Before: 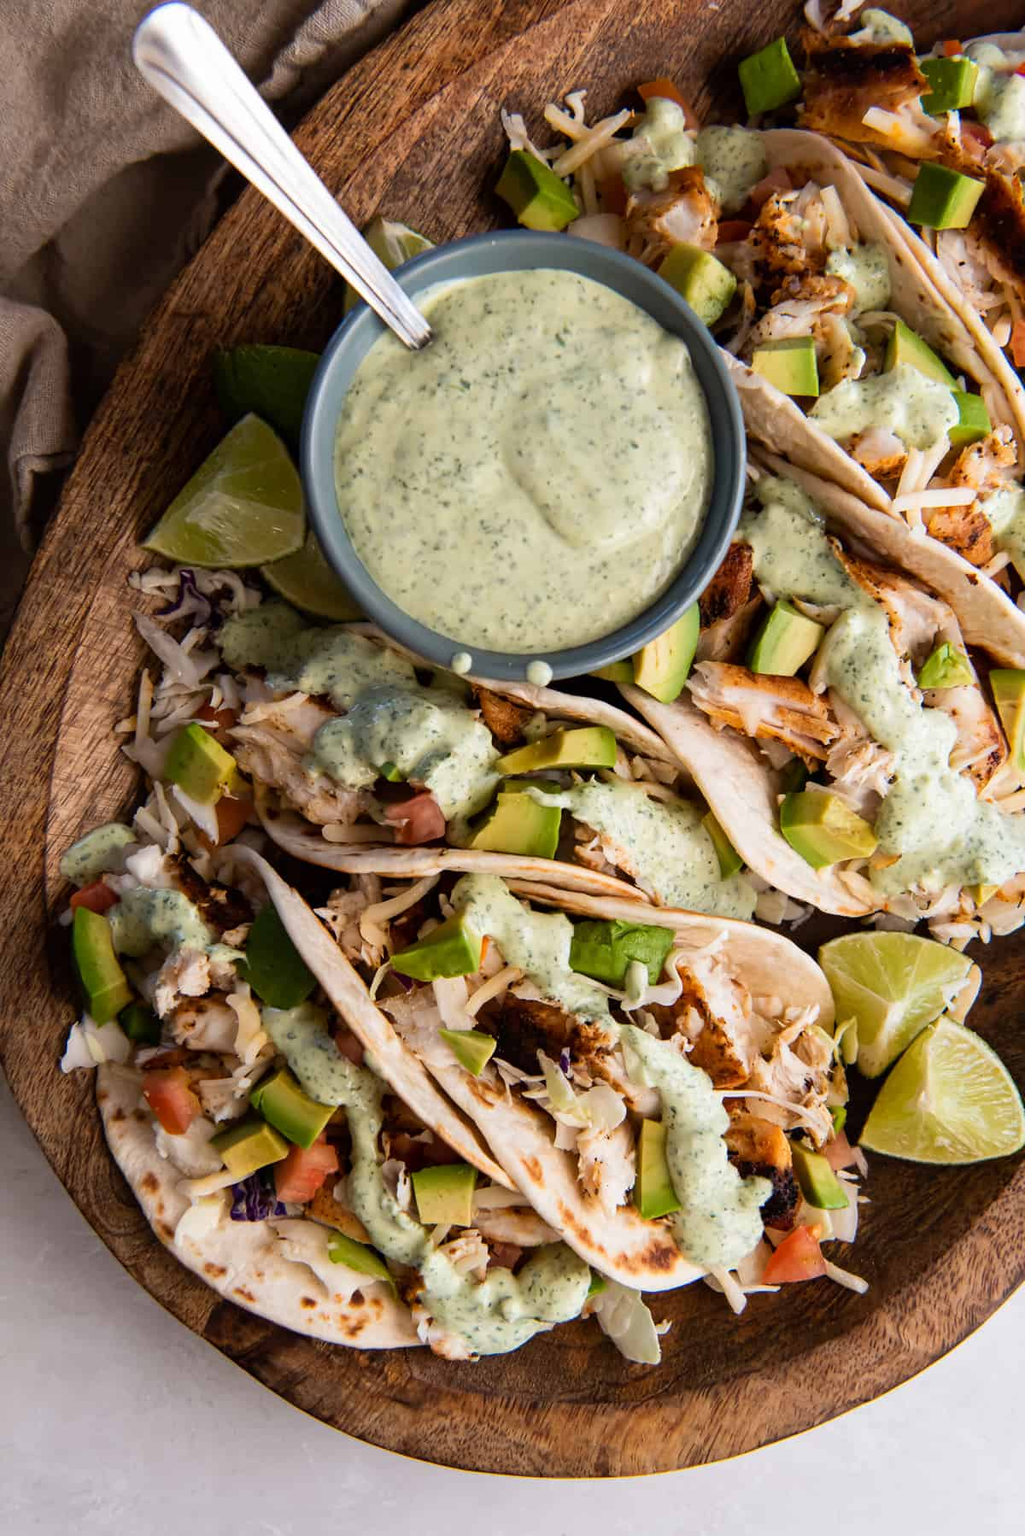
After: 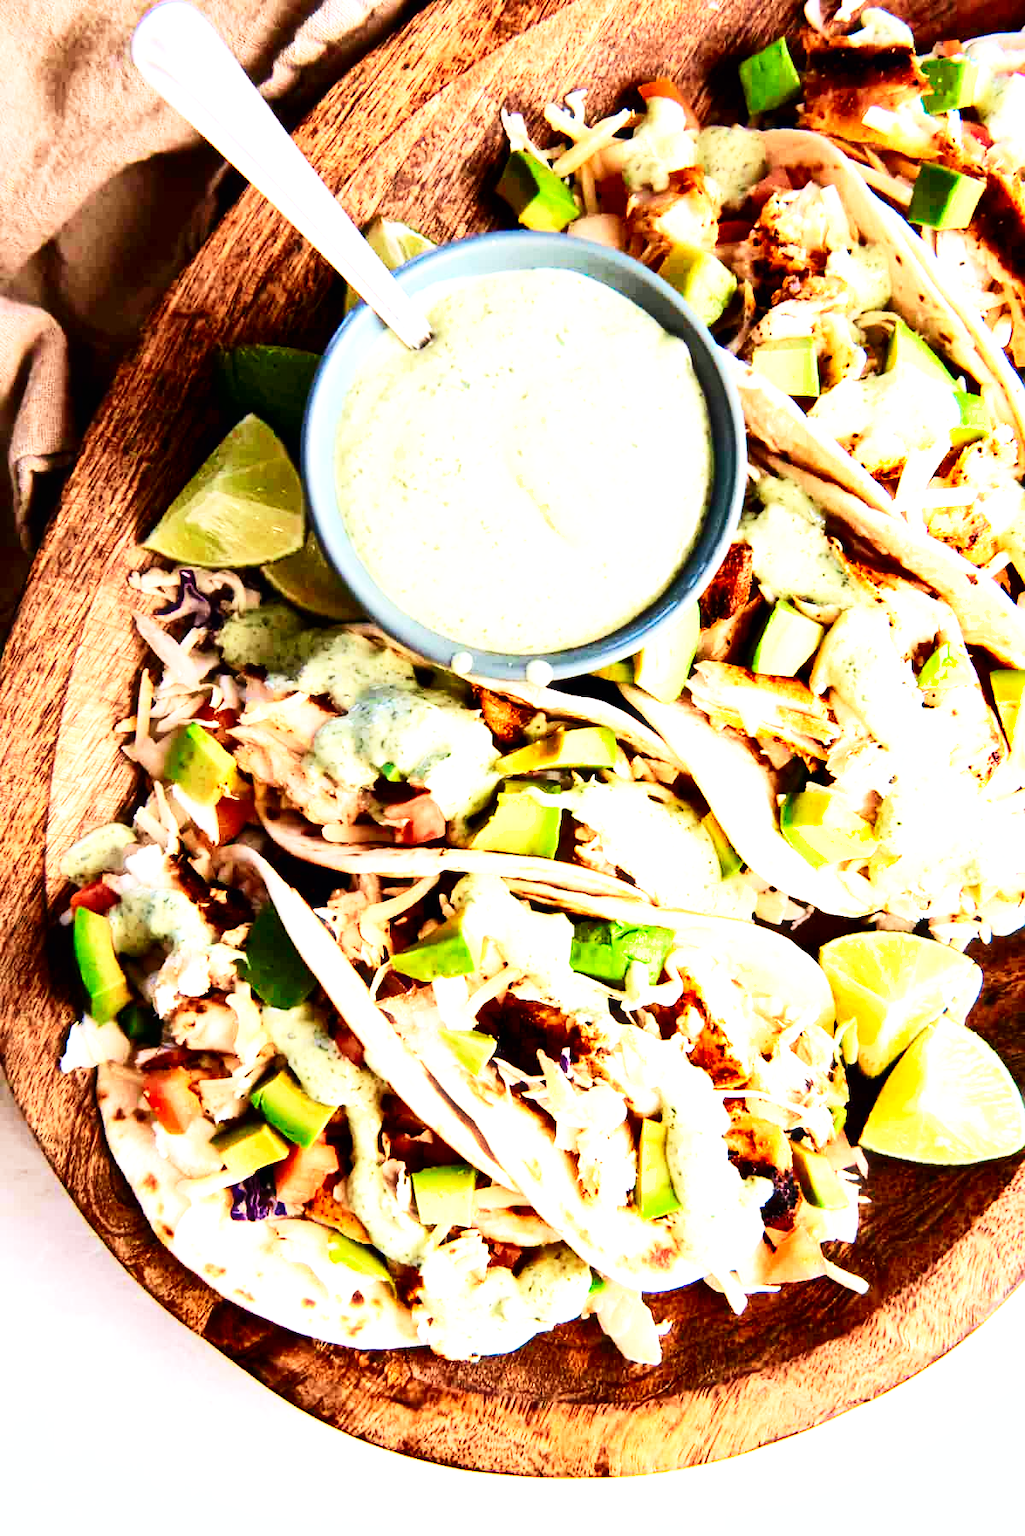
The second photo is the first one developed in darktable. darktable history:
exposure: black level correction 0, exposure 0.596 EV, compensate highlight preservation false
shadows and highlights: shadows 13.81, white point adjustment 1.17, highlights color adjustment 53.08%, soften with gaussian
base curve: curves: ch0 [(0, 0) (0.007, 0.004) (0.027, 0.03) (0.046, 0.07) (0.207, 0.54) (0.442, 0.872) (0.673, 0.972) (1, 1)], preserve colors none
haze removal: strength -0.102, compatibility mode true, adaptive false
tone curve: curves: ch0 [(0, 0) (0.051, 0.021) (0.11, 0.069) (0.249, 0.235) (0.452, 0.526) (0.596, 0.713) (0.703, 0.83) (0.851, 0.938) (1, 1)]; ch1 [(0, 0) (0.1, 0.038) (0.318, 0.221) (0.413, 0.325) (0.443, 0.412) (0.483, 0.474) (0.503, 0.501) (0.516, 0.517) (0.548, 0.568) (0.569, 0.599) (0.594, 0.634) (0.666, 0.701) (1, 1)]; ch2 [(0, 0) (0.453, 0.435) (0.479, 0.476) (0.504, 0.5) (0.529, 0.537) (0.556, 0.583) (0.584, 0.618) (0.824, 0.815) (1, 1)], color space Lab, independent channels, preserve colors none
